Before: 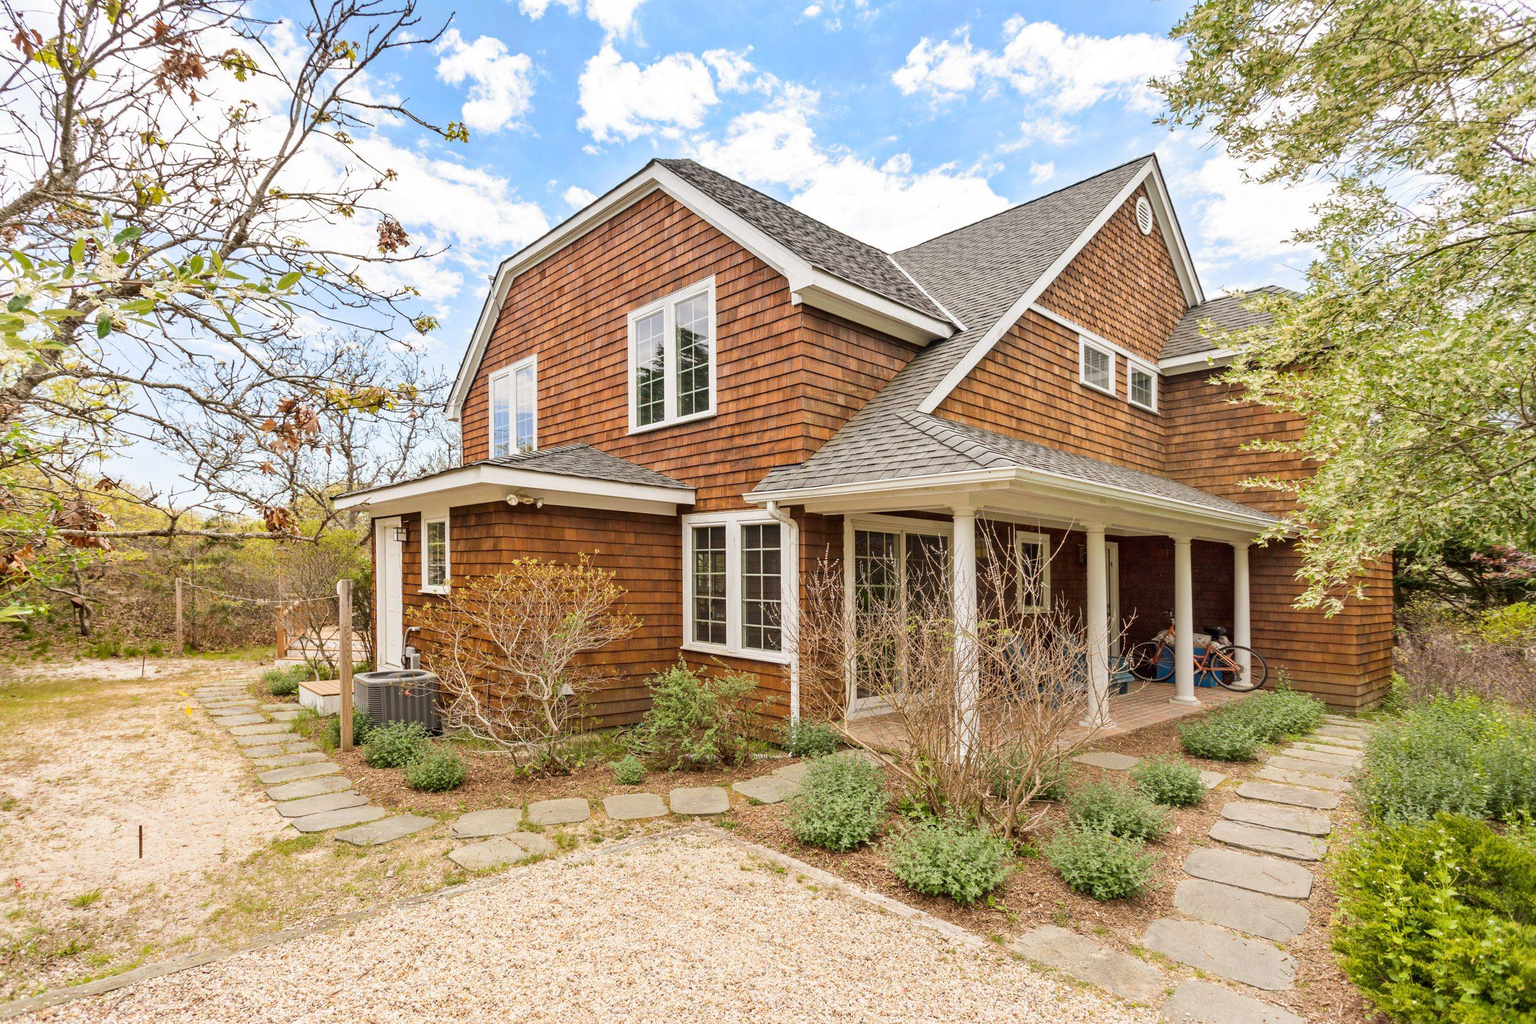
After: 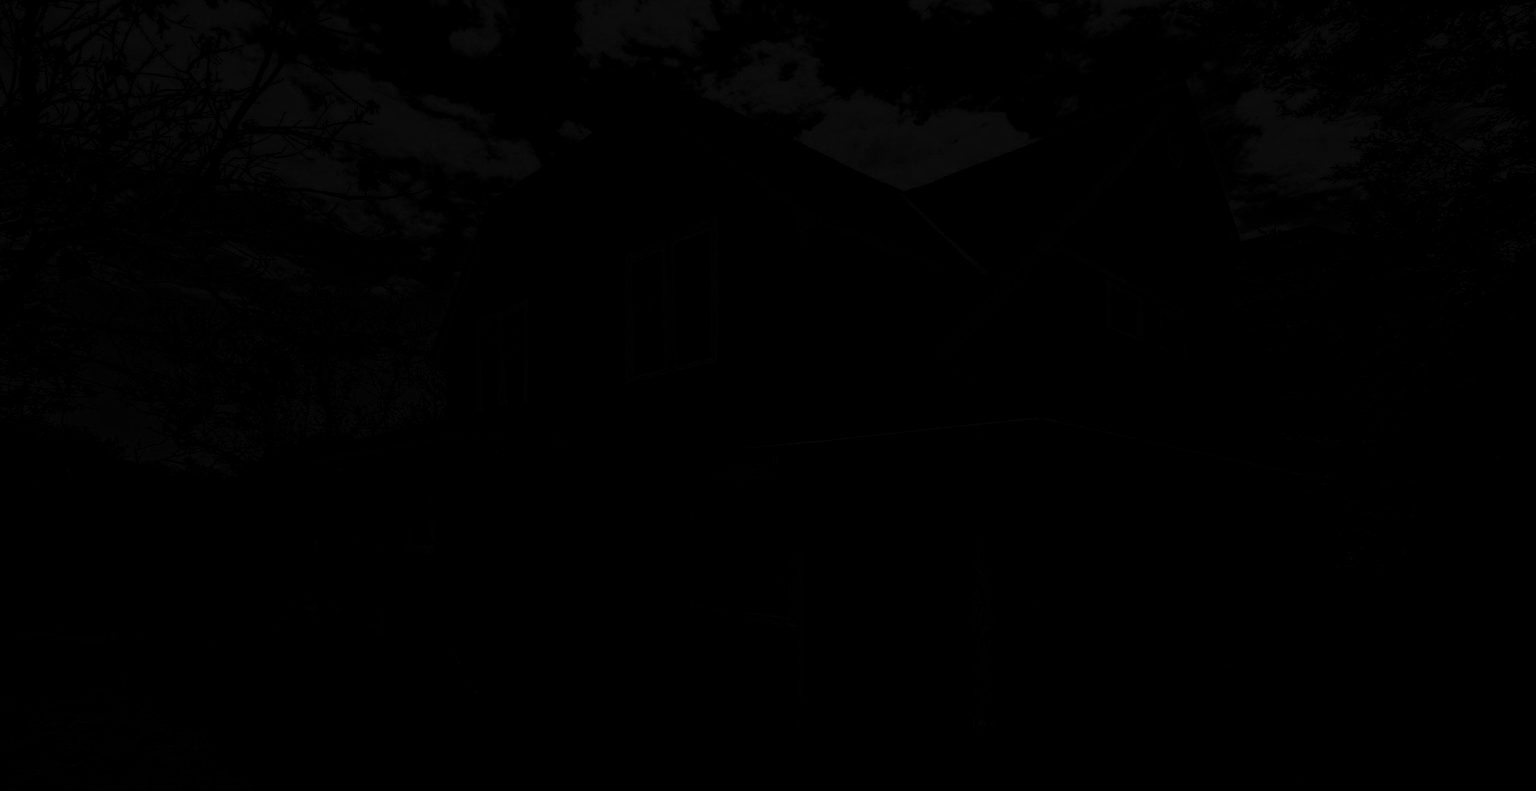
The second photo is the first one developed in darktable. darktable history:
color balance rgb: contrast -30%
crop: left 2.737%, top 7.287%, right 3.421%, bottom 20.179%
contrast brightness saturation: contrast 0.08, saturation 0.2
levels: levels [0.721, 0.937, 0.997]
local contrast: detail 130%
